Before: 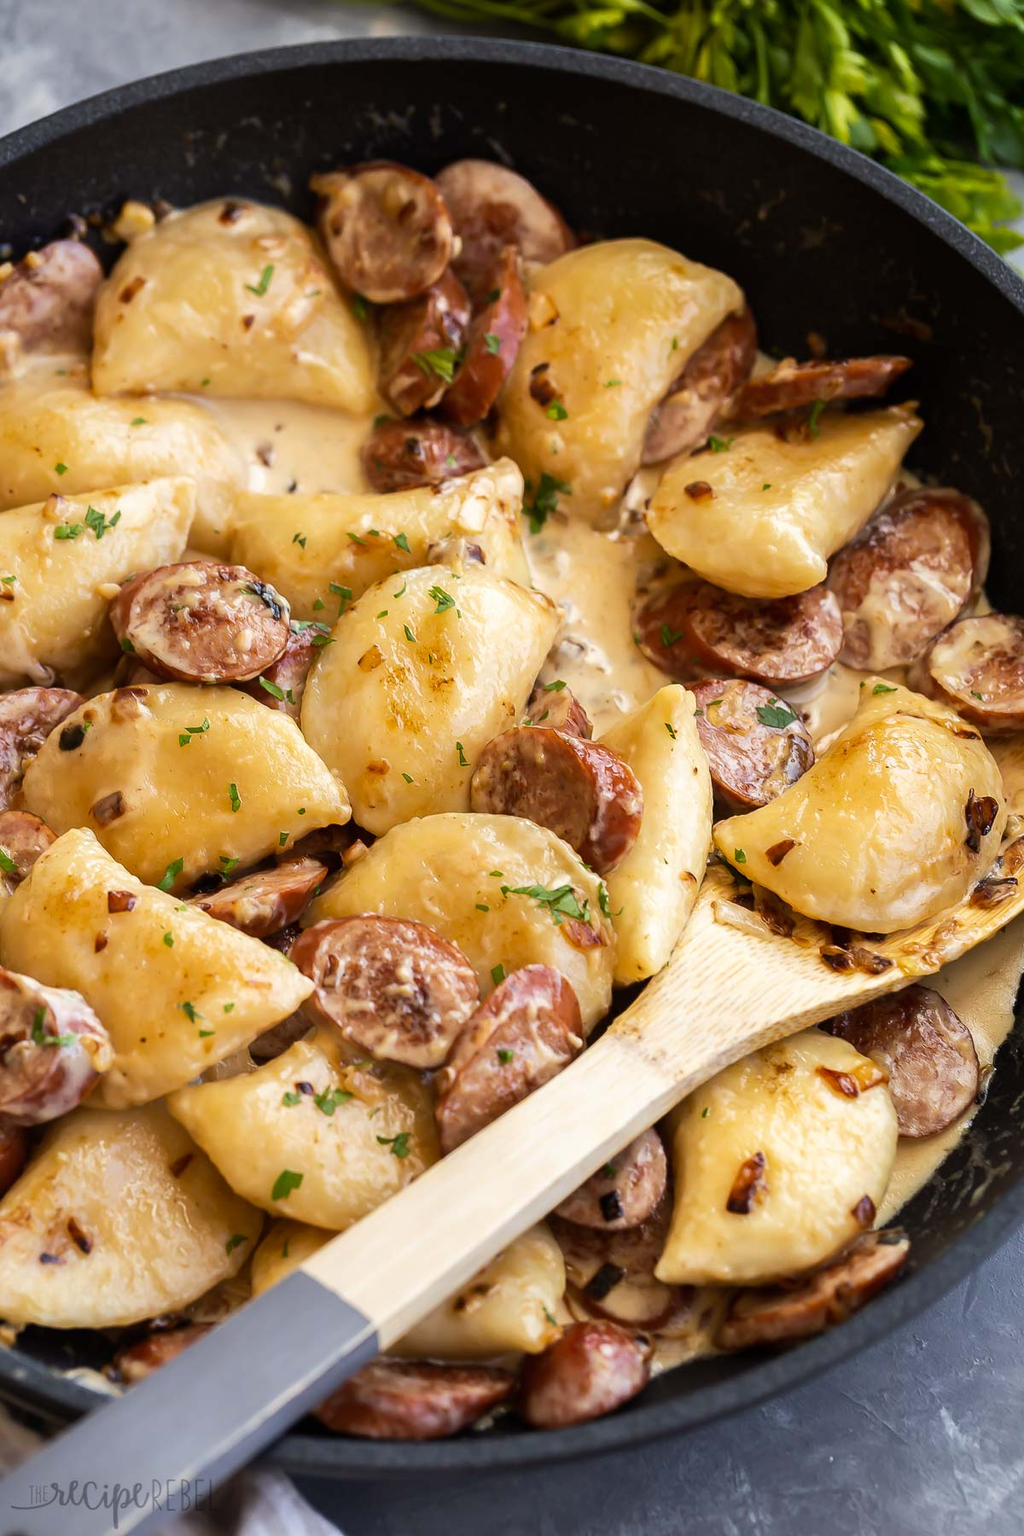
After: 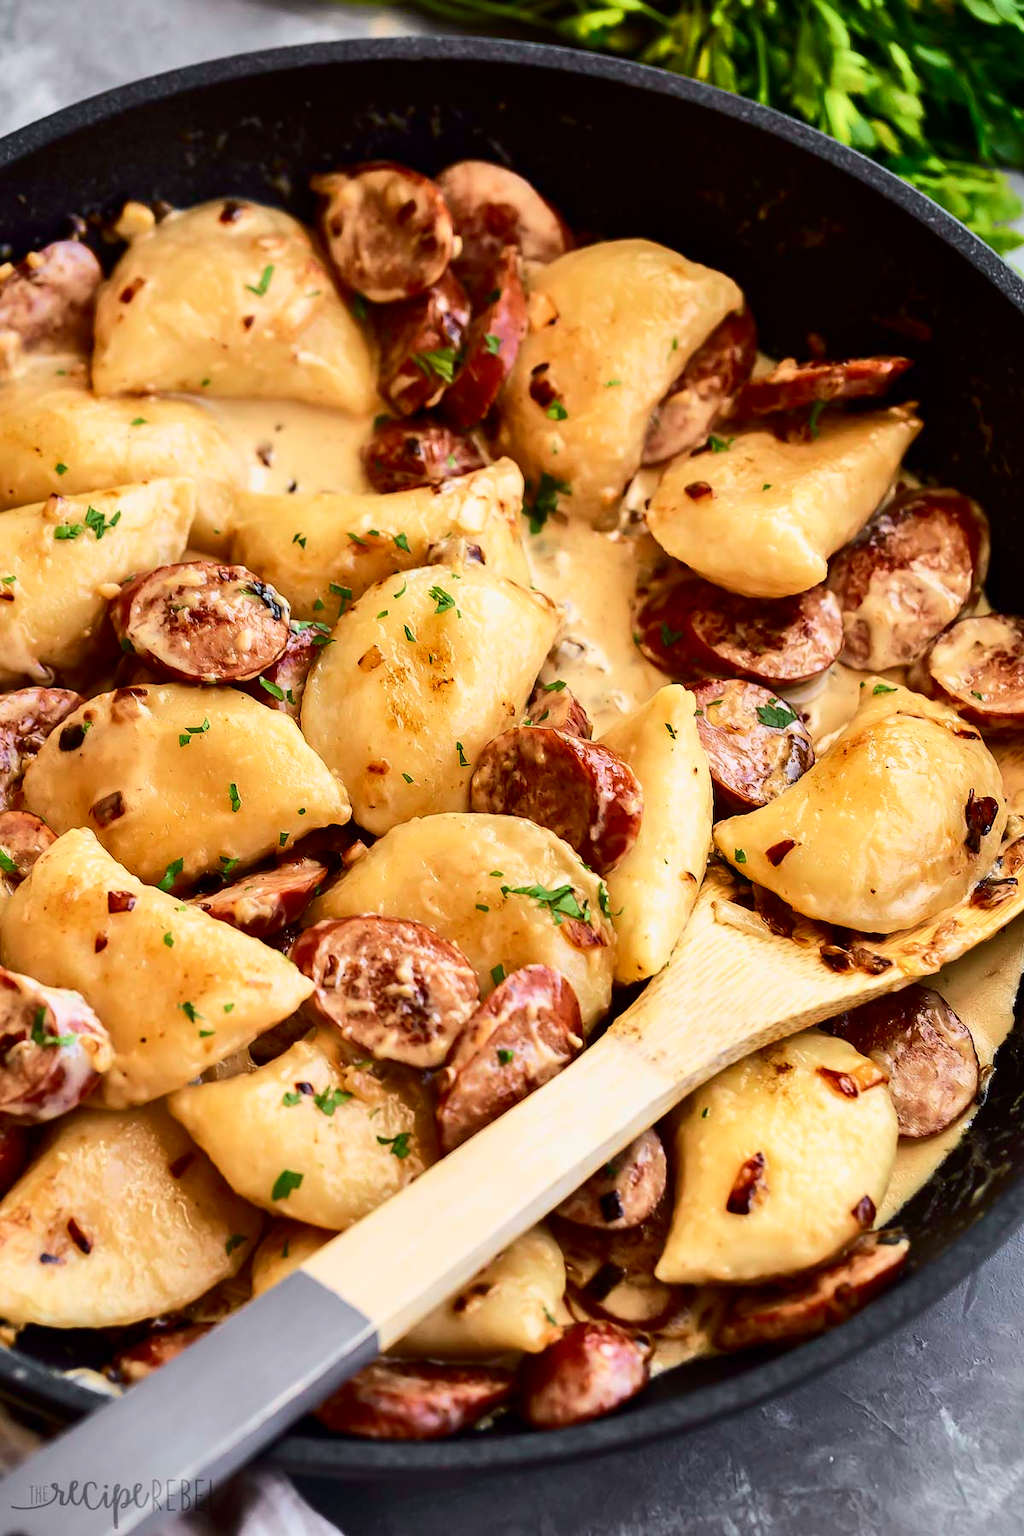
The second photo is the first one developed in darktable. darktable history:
tone curve: curves: ch0 [(0, 0) (0.035, 0.017) (0.131, 0.108) (0.279, 0.279) (0.476, 0.554) (0.617, 0.693) (0.704, 0.77) (0.801, 0.854) (0.895, 0.927) (1, 0.976)]; ch1 [(0, 0) (0.318, 0.278) (0.444, 0.427) (0.493, 0.493) (0.537, 0.547) (0.594, 0.616) (0.746, 0.764) (1, 1)]; ch2 [(0, 0) (0.316, 0.292) (0.381, 0.37) (0.423, 0.448) (0.476, 0.482) (0.502, 0.498) (0.529, 0.532) (0.583, 0.608) (0.639, 0.657) (0.7, 0.7) (0.861, 0.808) (1, 0.951)], color space Lab, independent channels, preserve colors none
contrast brightness saturation: contrast 0.135, brightness -0.052, saturation 0.154
shadows and highlights: white point adjustment 0.032, soften with gaussian
